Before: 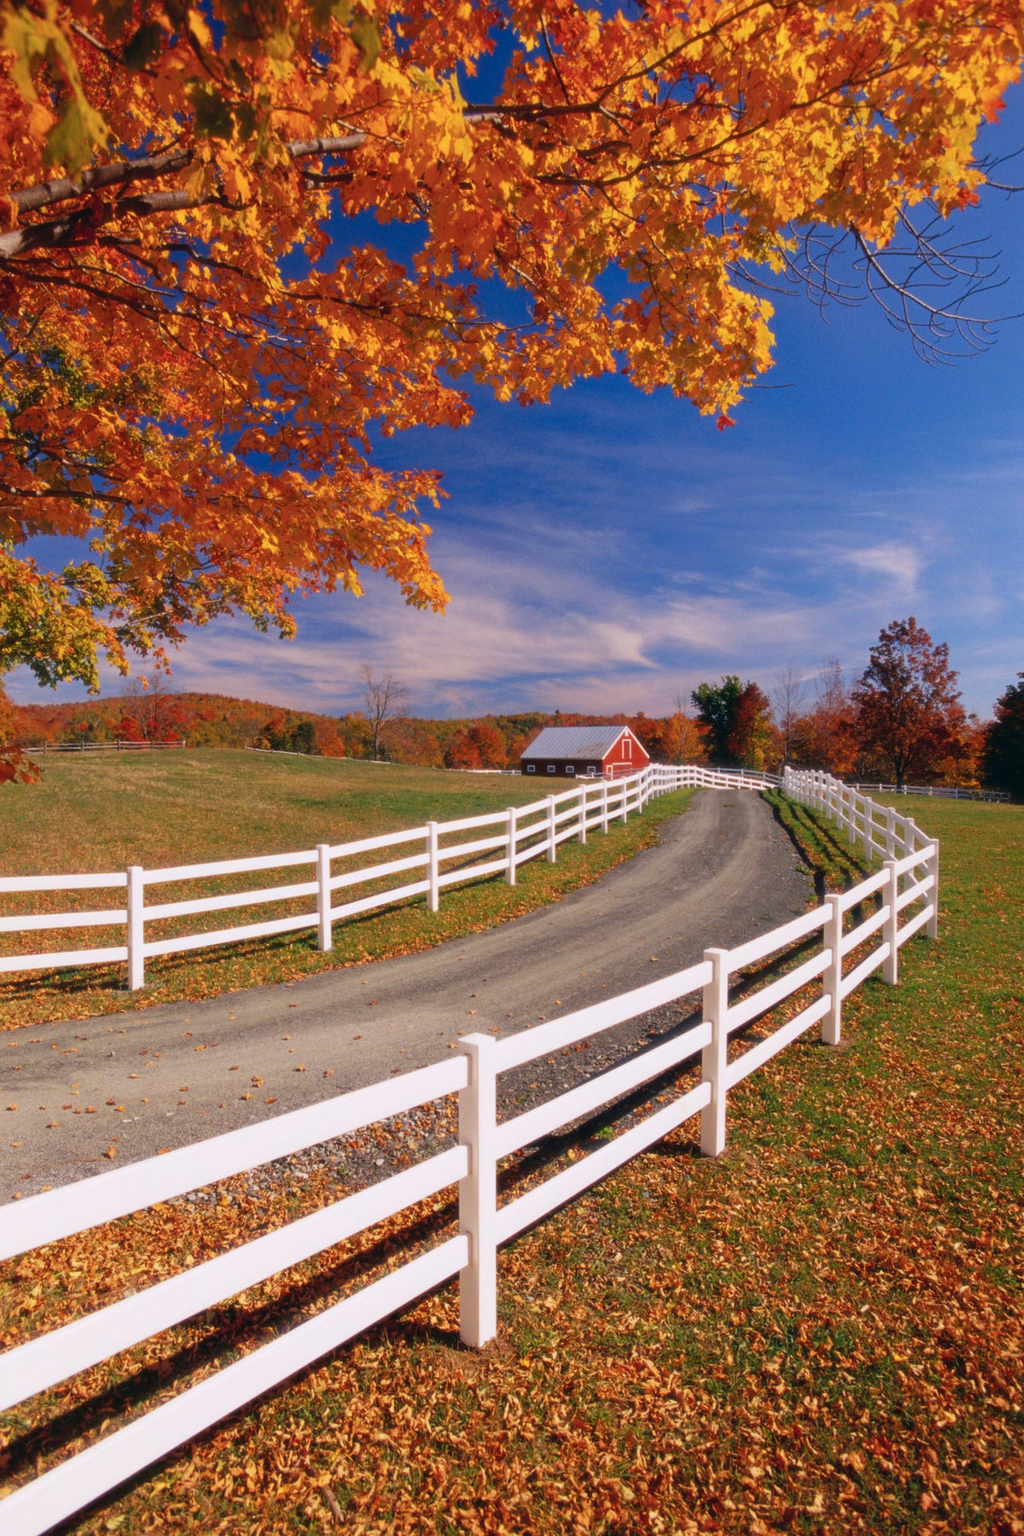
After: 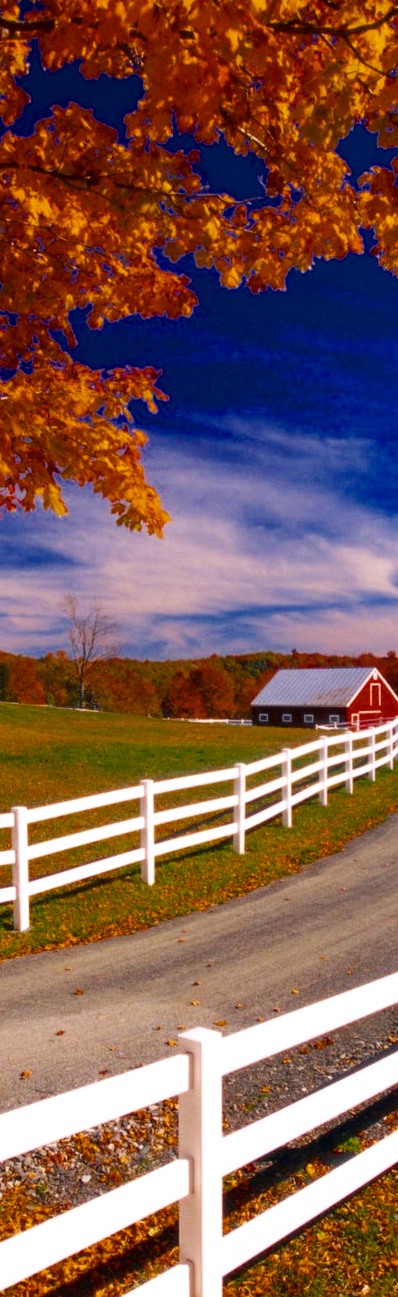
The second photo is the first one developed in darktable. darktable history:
exposure: compensate exposure bias true, compensate highlight preservation false
crop and rotate: left 29.926%, top 10.216%, right 36.874%, bottom 17.7%
color balance rgb: power › hue 211.21°, linear chroma grading › mid-tones 7.588%, perceptual saturation grading › global saturation 30.927%, global vibrance 9.644%, contrast 15.226%, saturation formula JzAzBz (2021)
